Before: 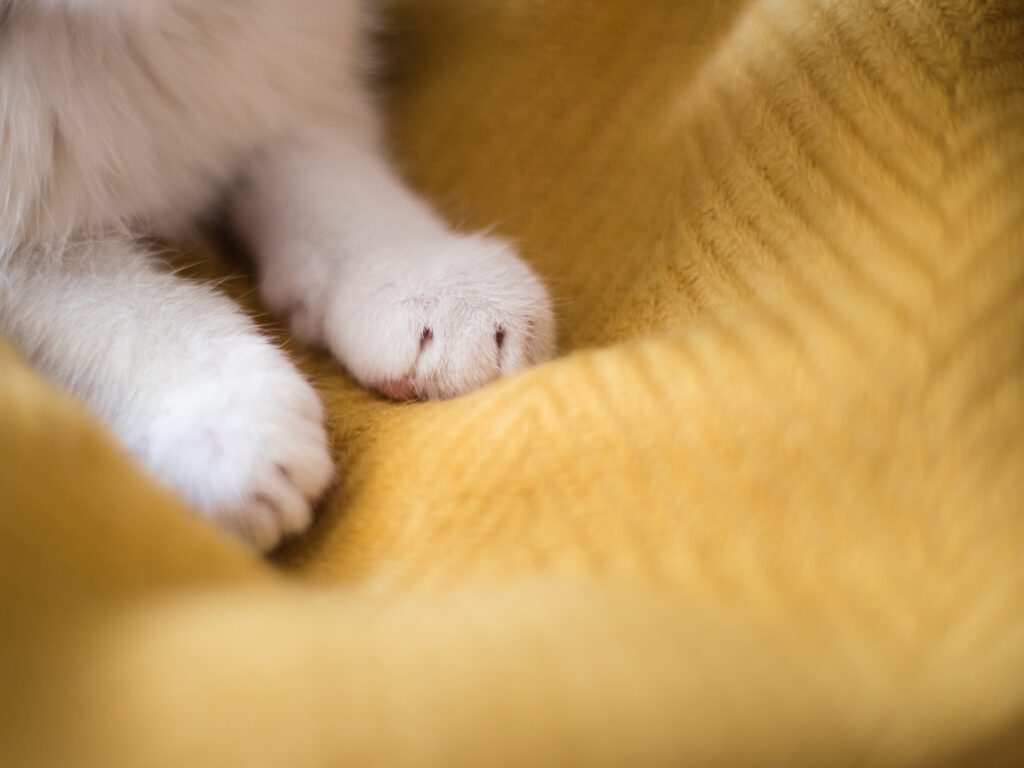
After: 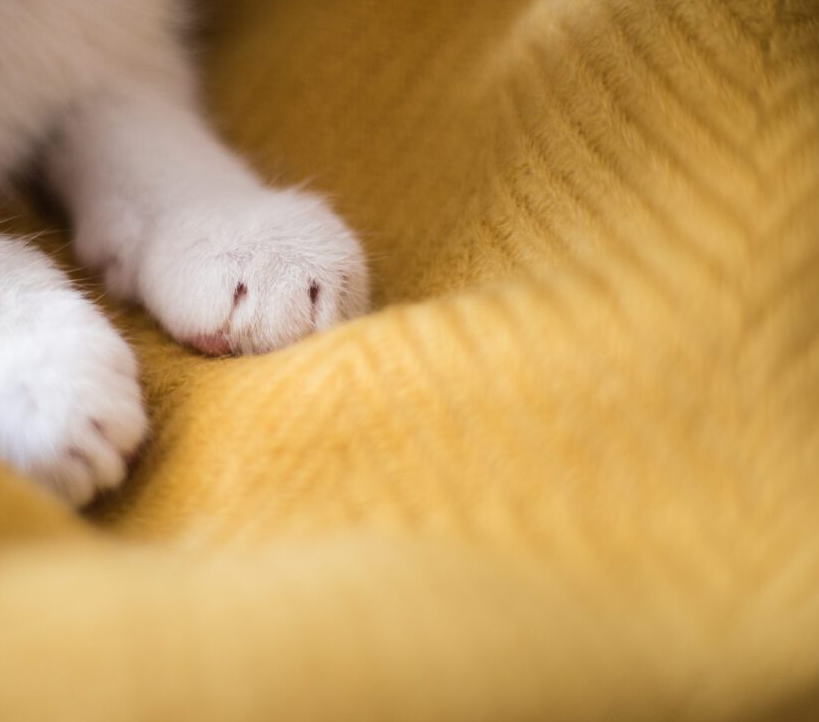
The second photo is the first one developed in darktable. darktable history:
crop and rotate: left 18.178%, top 5.947%, right 1.798%
